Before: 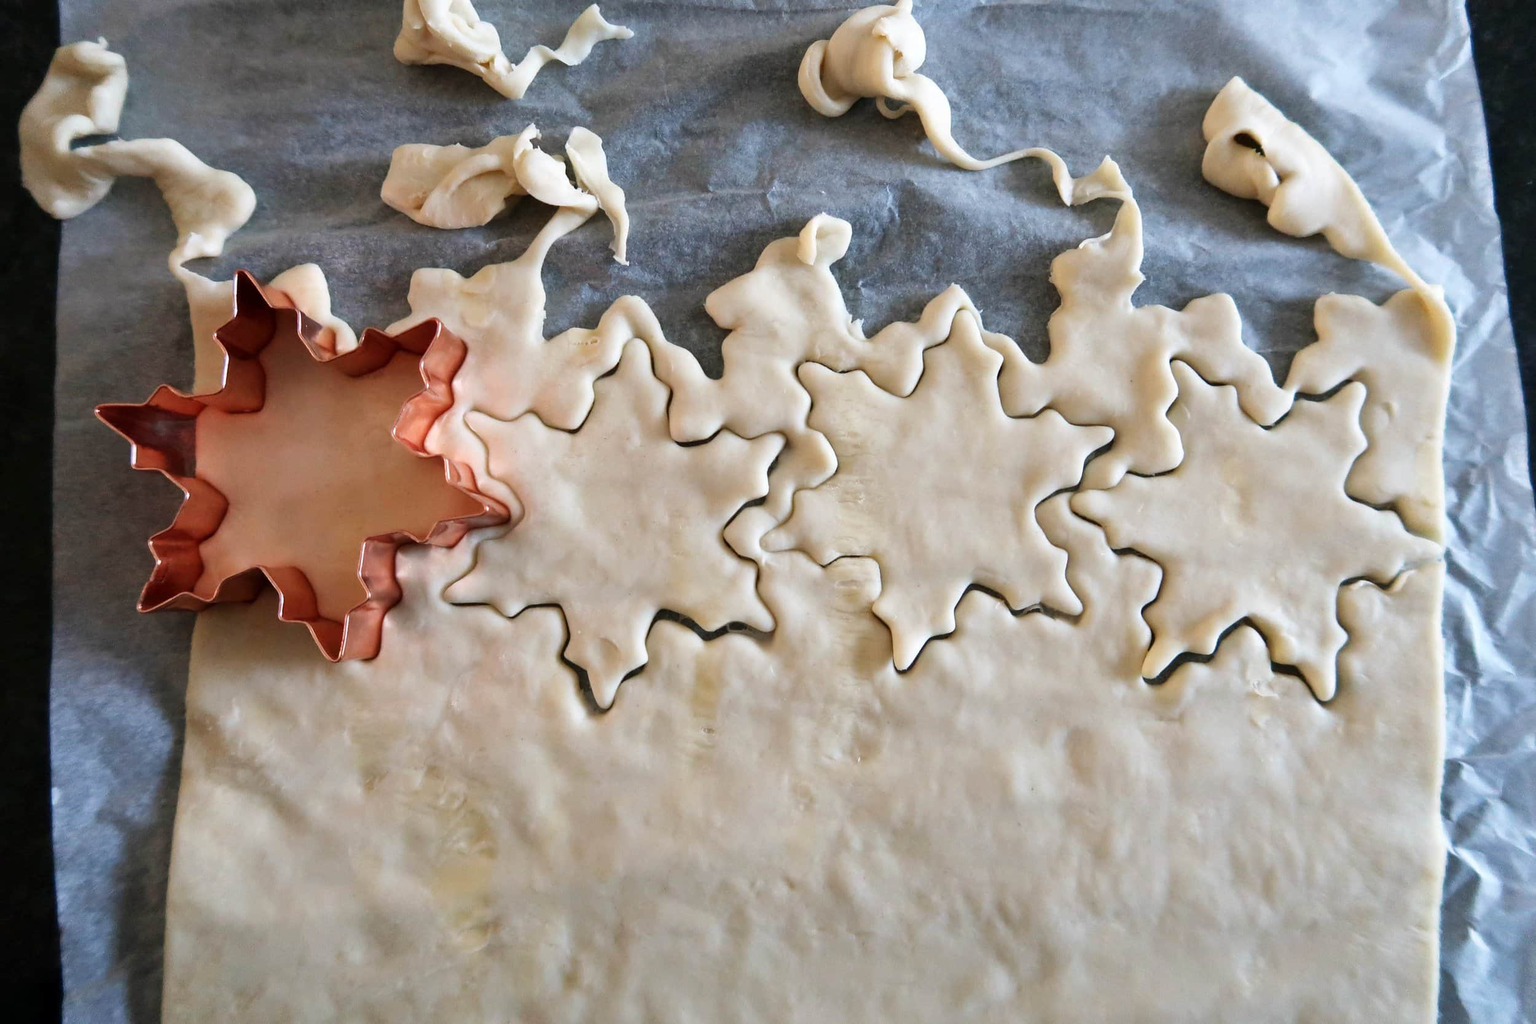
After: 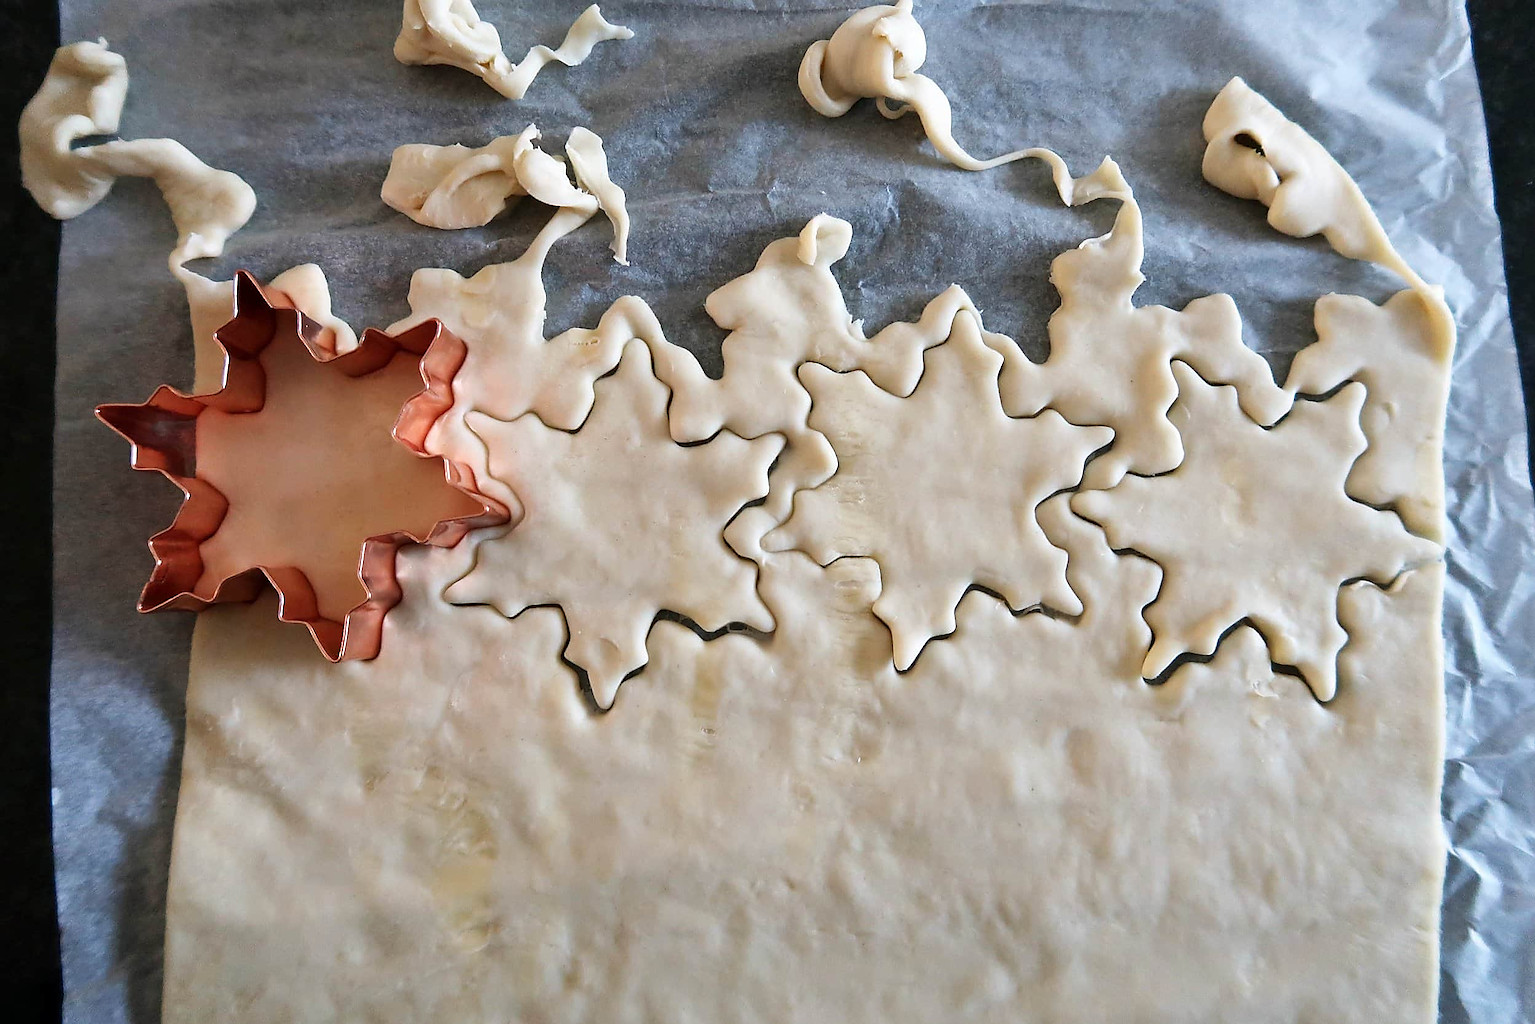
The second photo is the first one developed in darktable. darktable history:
sharpen: radius 1.389, amount 1.25, threshold 0.766
